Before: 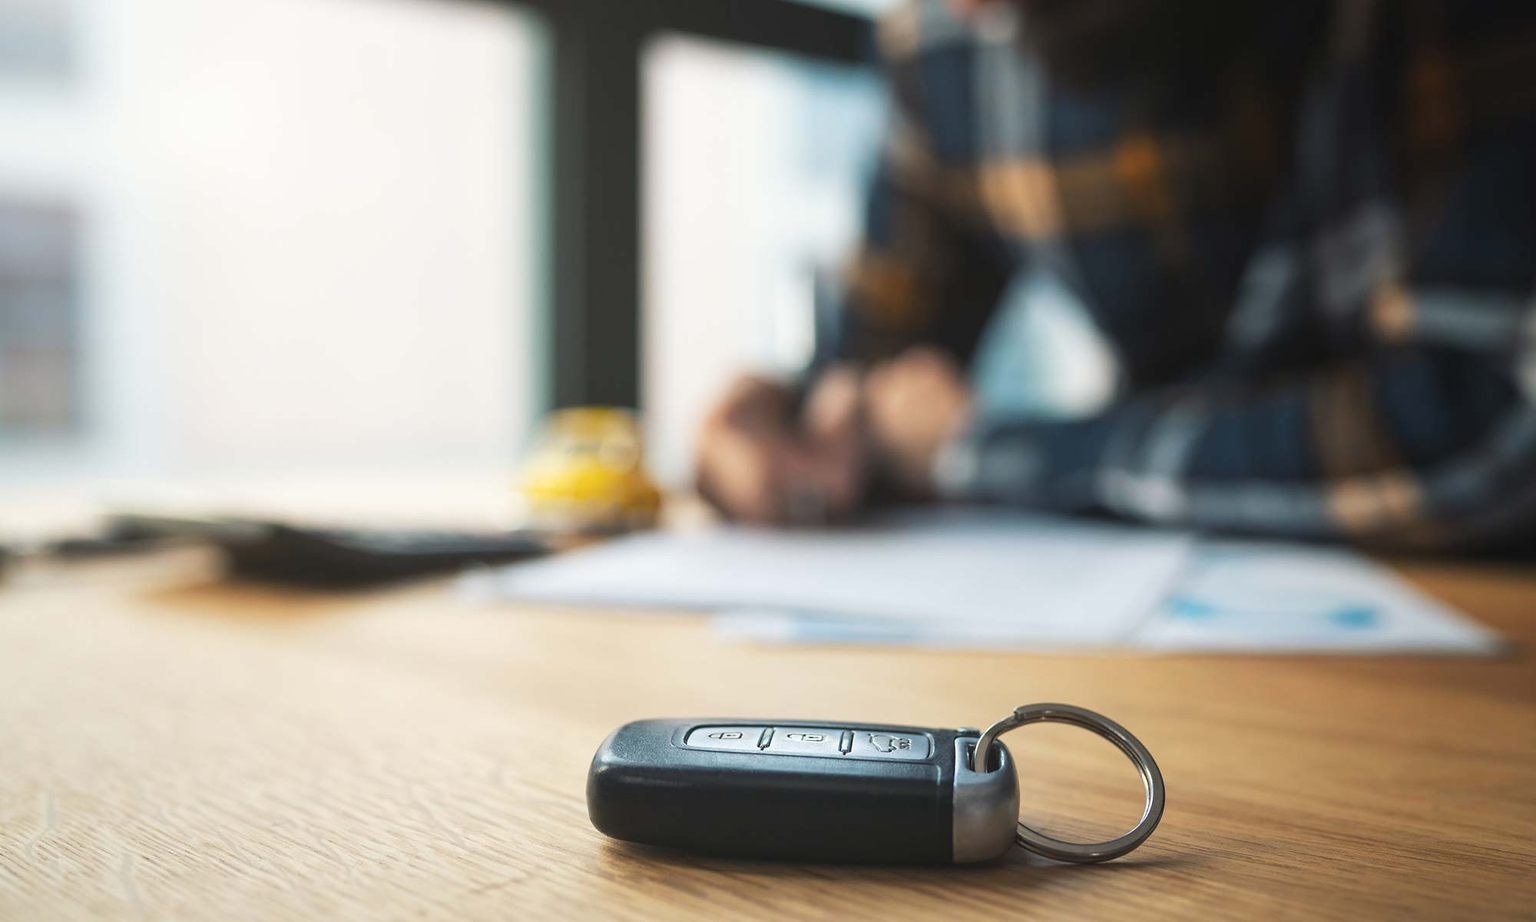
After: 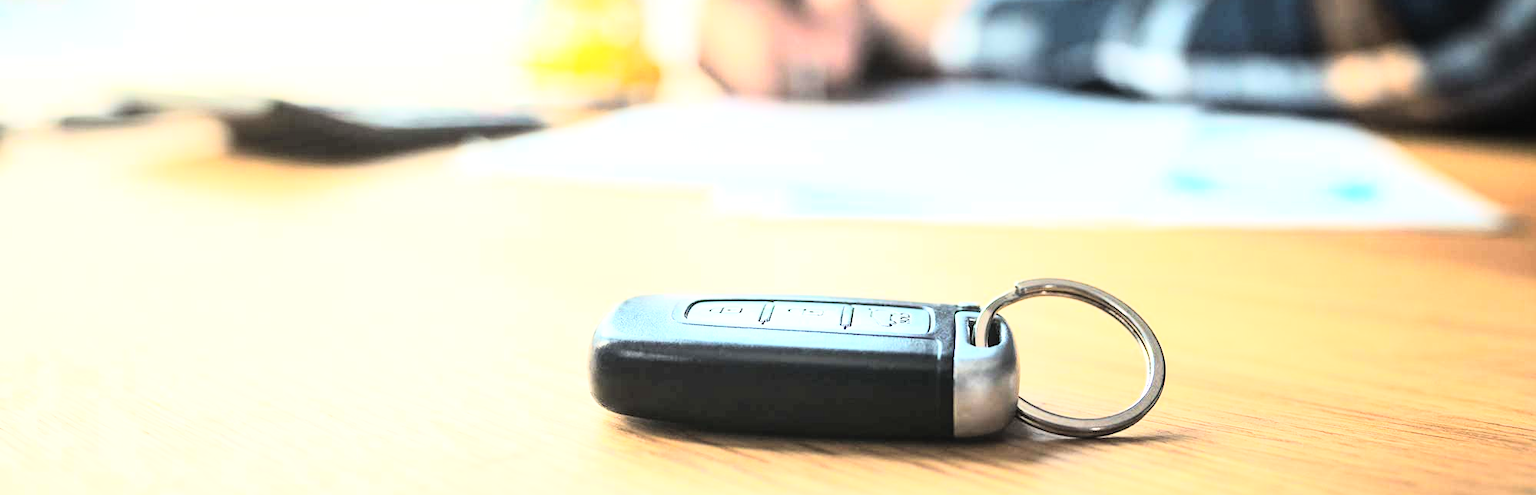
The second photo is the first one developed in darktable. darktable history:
crop and rotate: top 46.237%
rgb curve: curves: ch0 [(0, 0) (0.21, 0.15) (0.24, 0.21) (0.5, 0.75) (0.75, 0.96) (0.89, 0.99) (1, 1)]; ch1 [(0, 0.02) (0.21, 0.13) (0.25, 0.2) (0.5, 0.67) (0.75, 0.9) (0.89, 0.97) (1, 1)]; ch2 [(0, 0.02) (0.21, 0.13) (0.25, 0.2) (0.5, 0.67) (0.75, 0.9) (0.89, 0.97) (1, 1)], compensate middle gray true
exposure: black level correction 0, exposure 0.9 EV, compensate highlight preservation false
